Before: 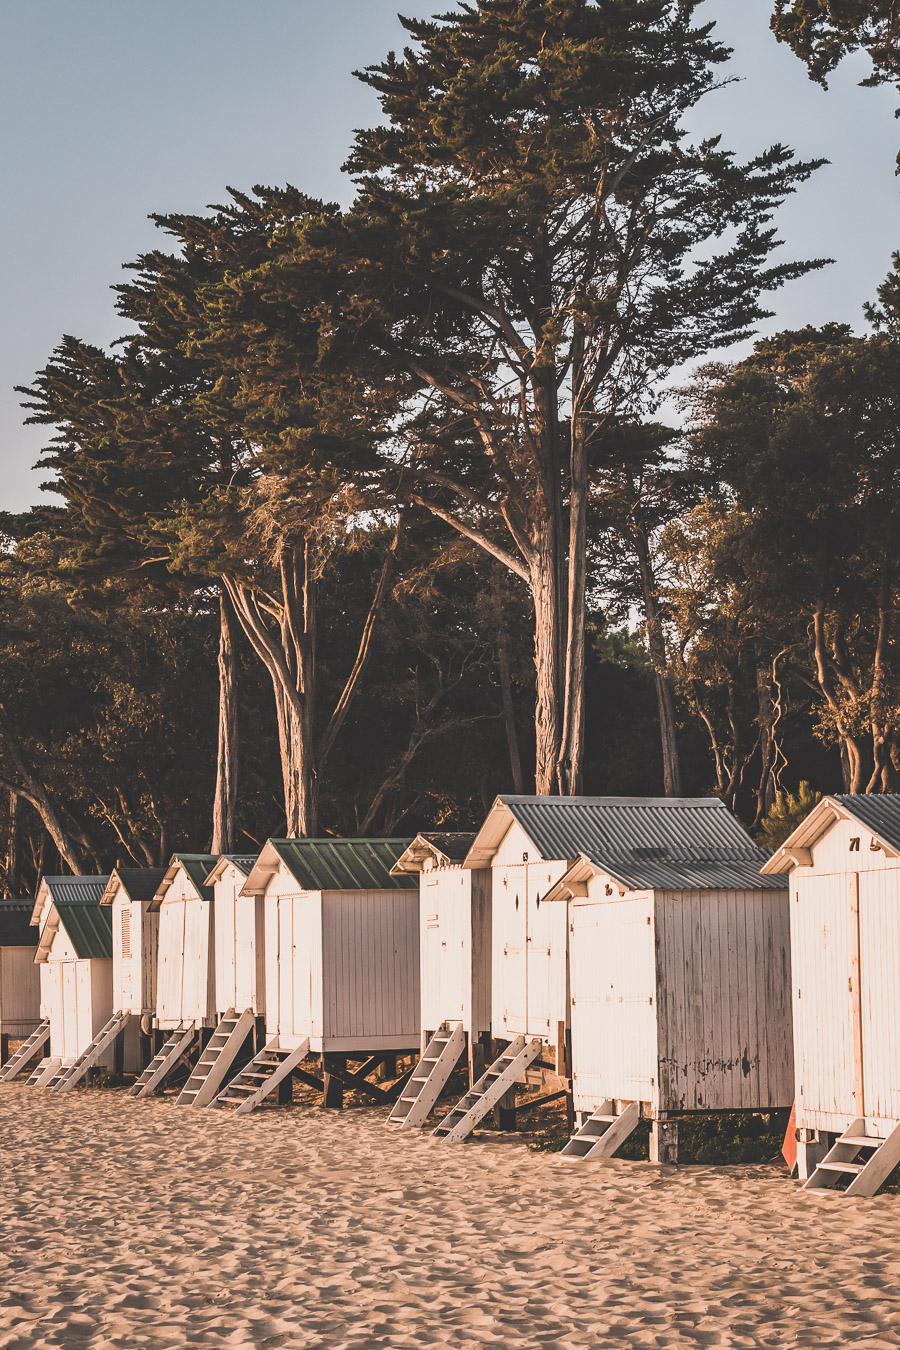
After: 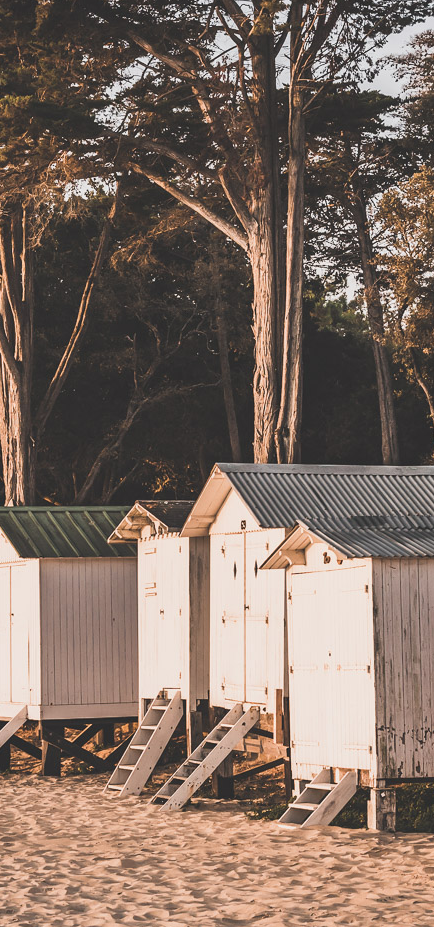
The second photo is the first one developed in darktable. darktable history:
crop: left 31.379%, top 24.658%, right 20.326%, bottom 6.628%
exposure: compensate highlight preservation false
